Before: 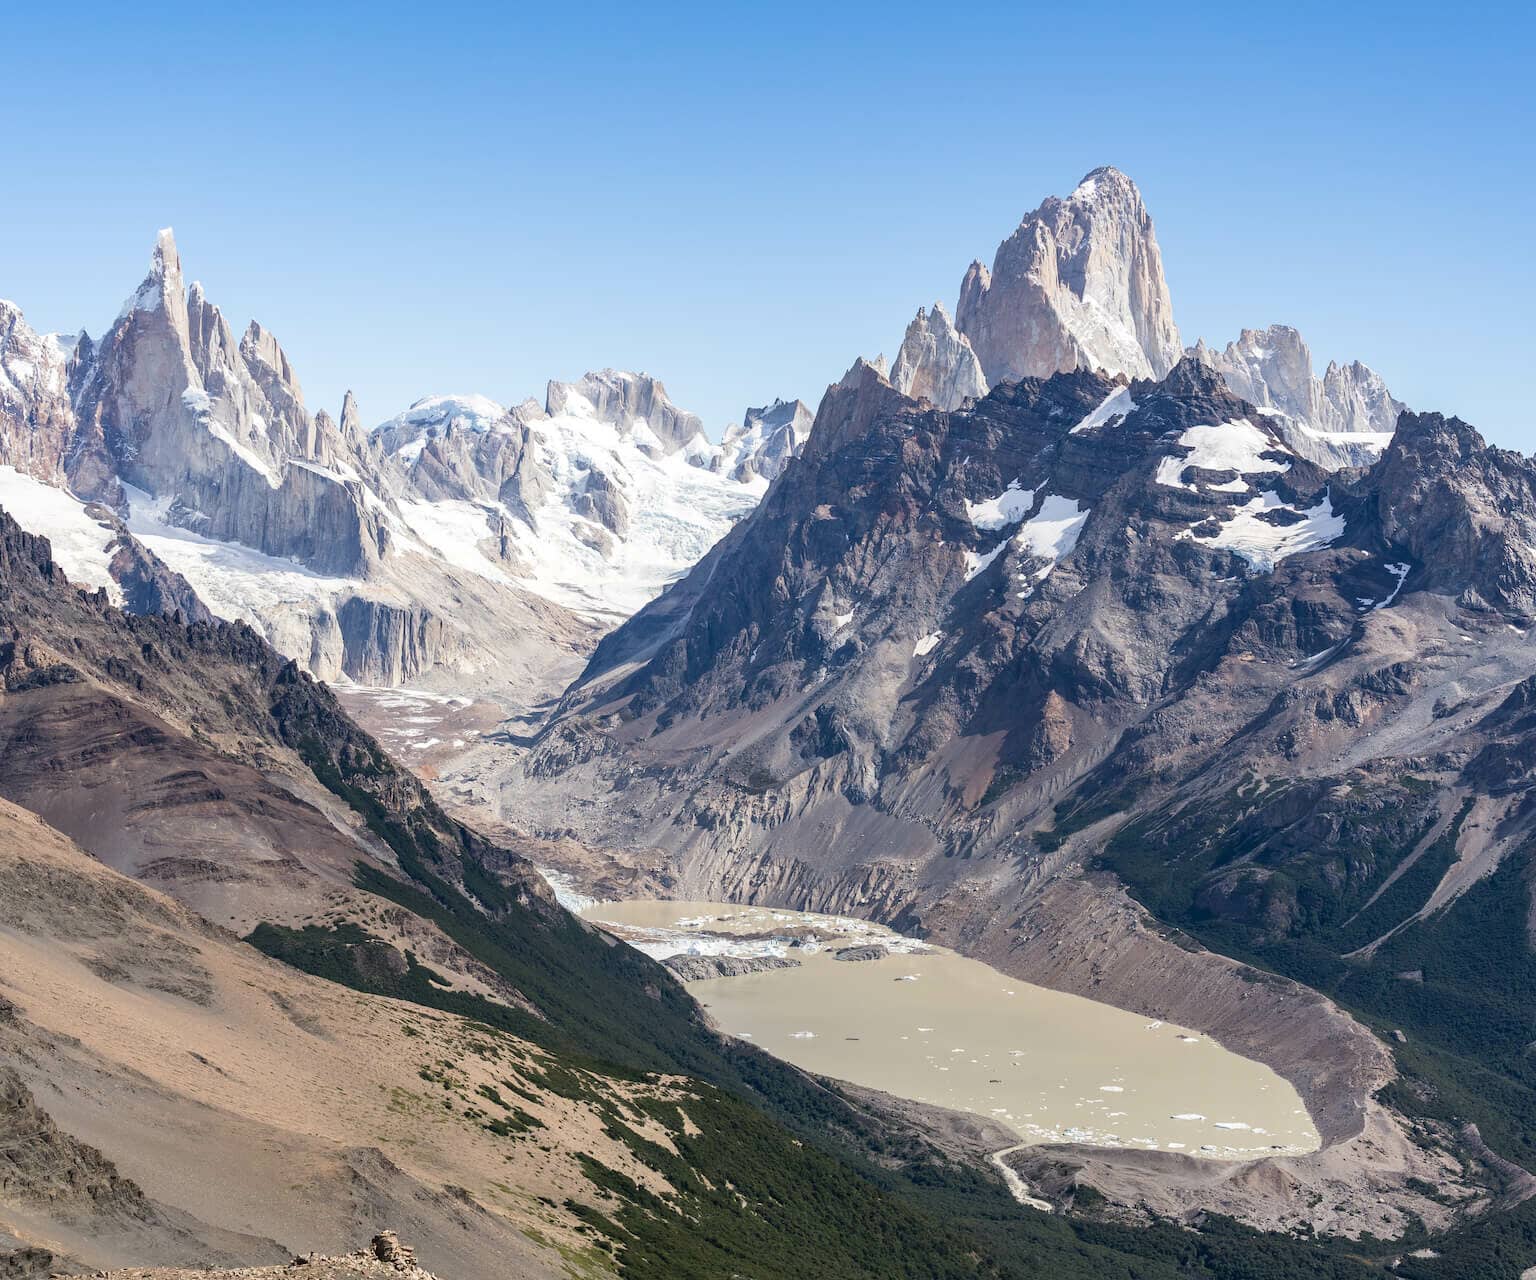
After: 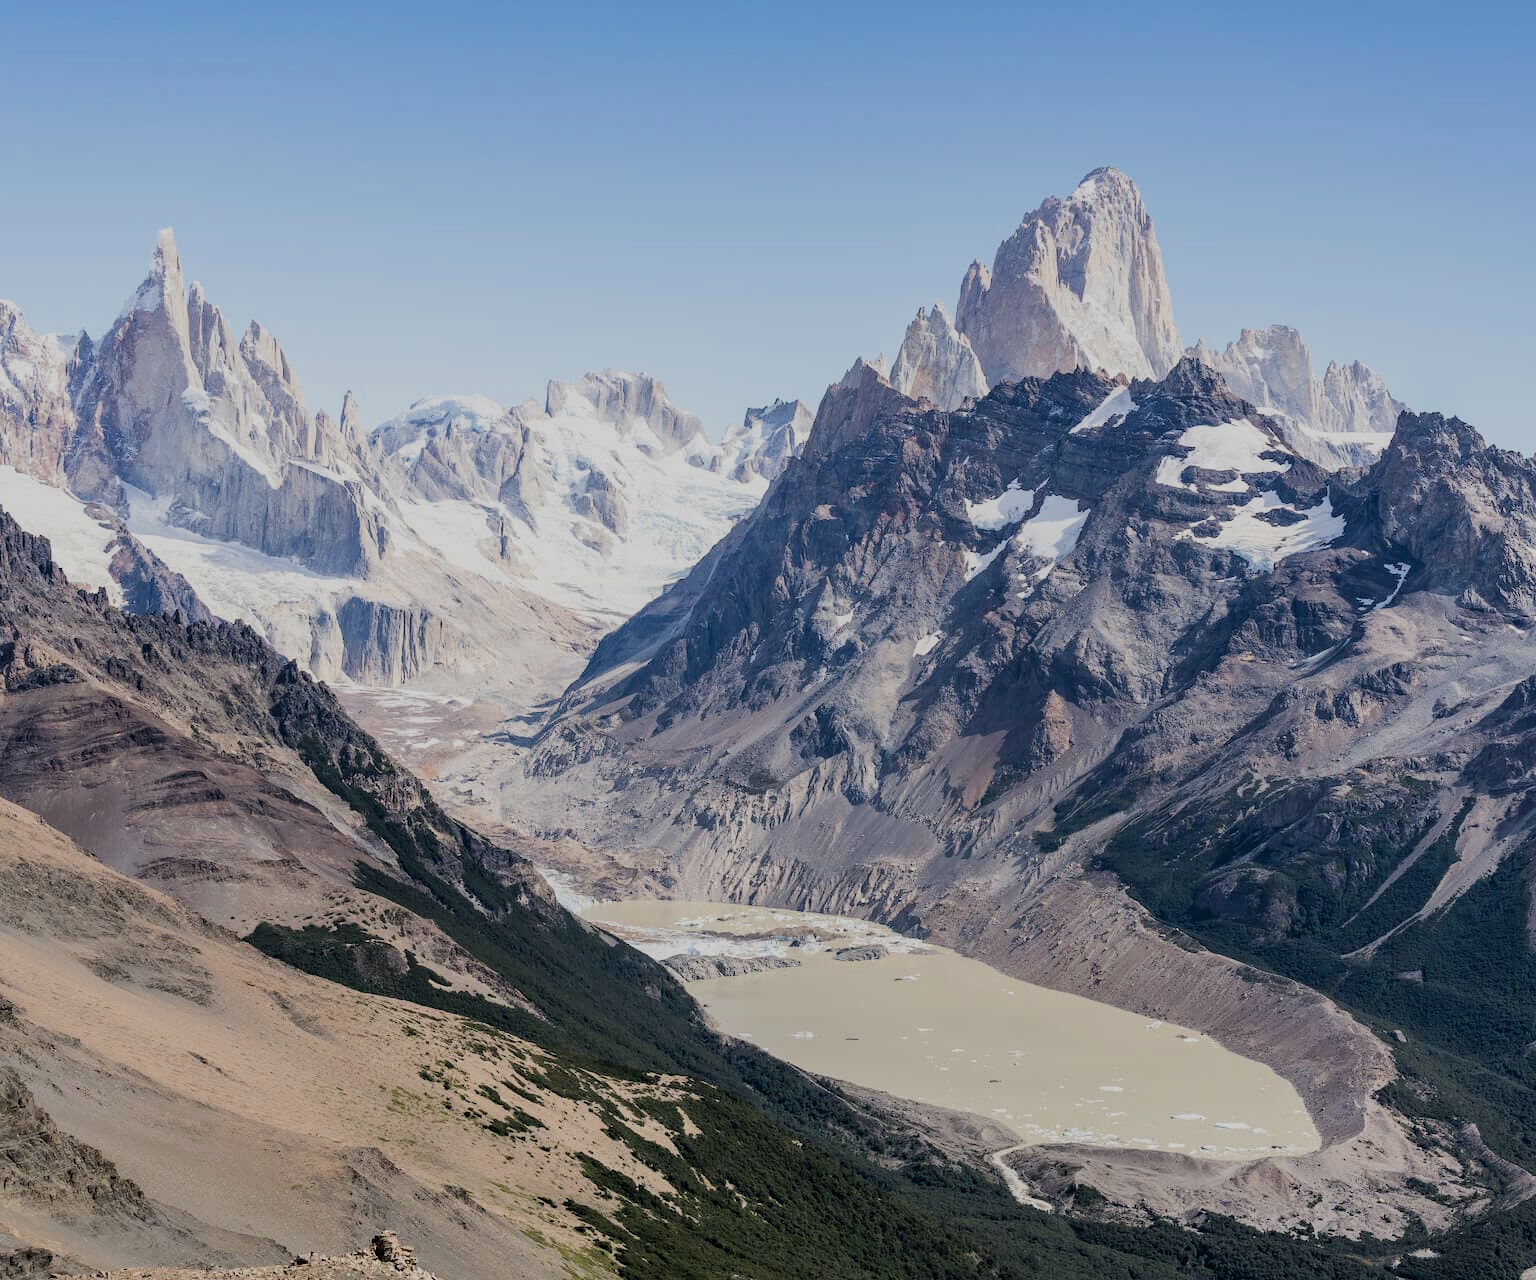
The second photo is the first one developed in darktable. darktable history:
filmic rgb: black relative exposure -7.15 EV, white relative exposure 5.34 EV, hardness 3.02
